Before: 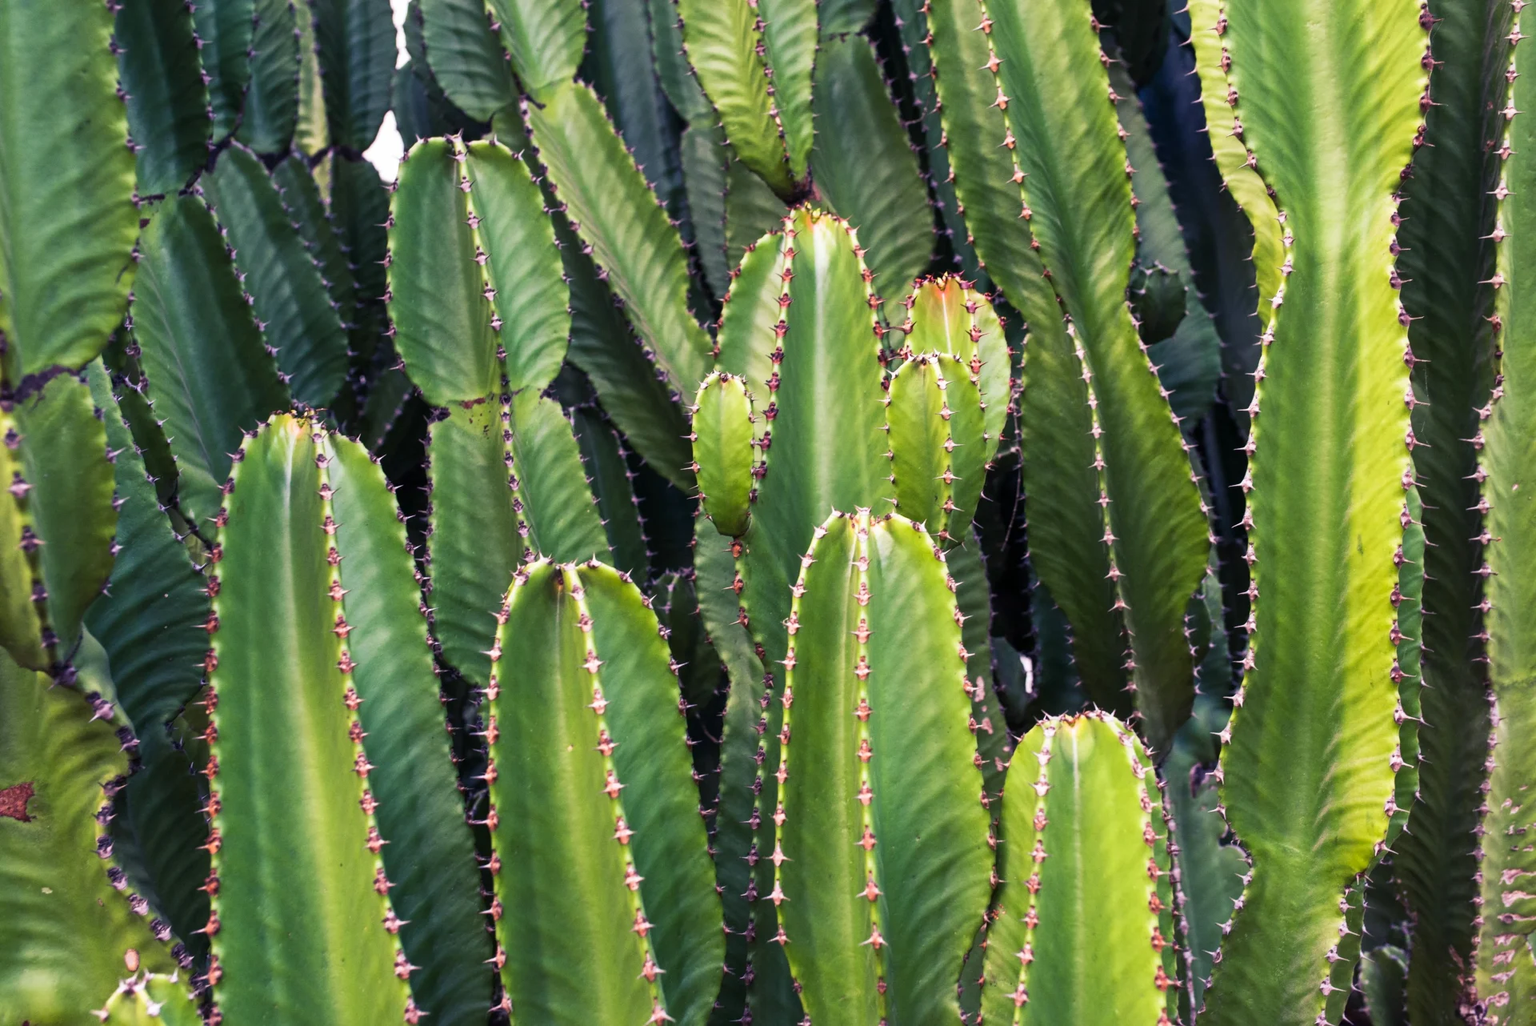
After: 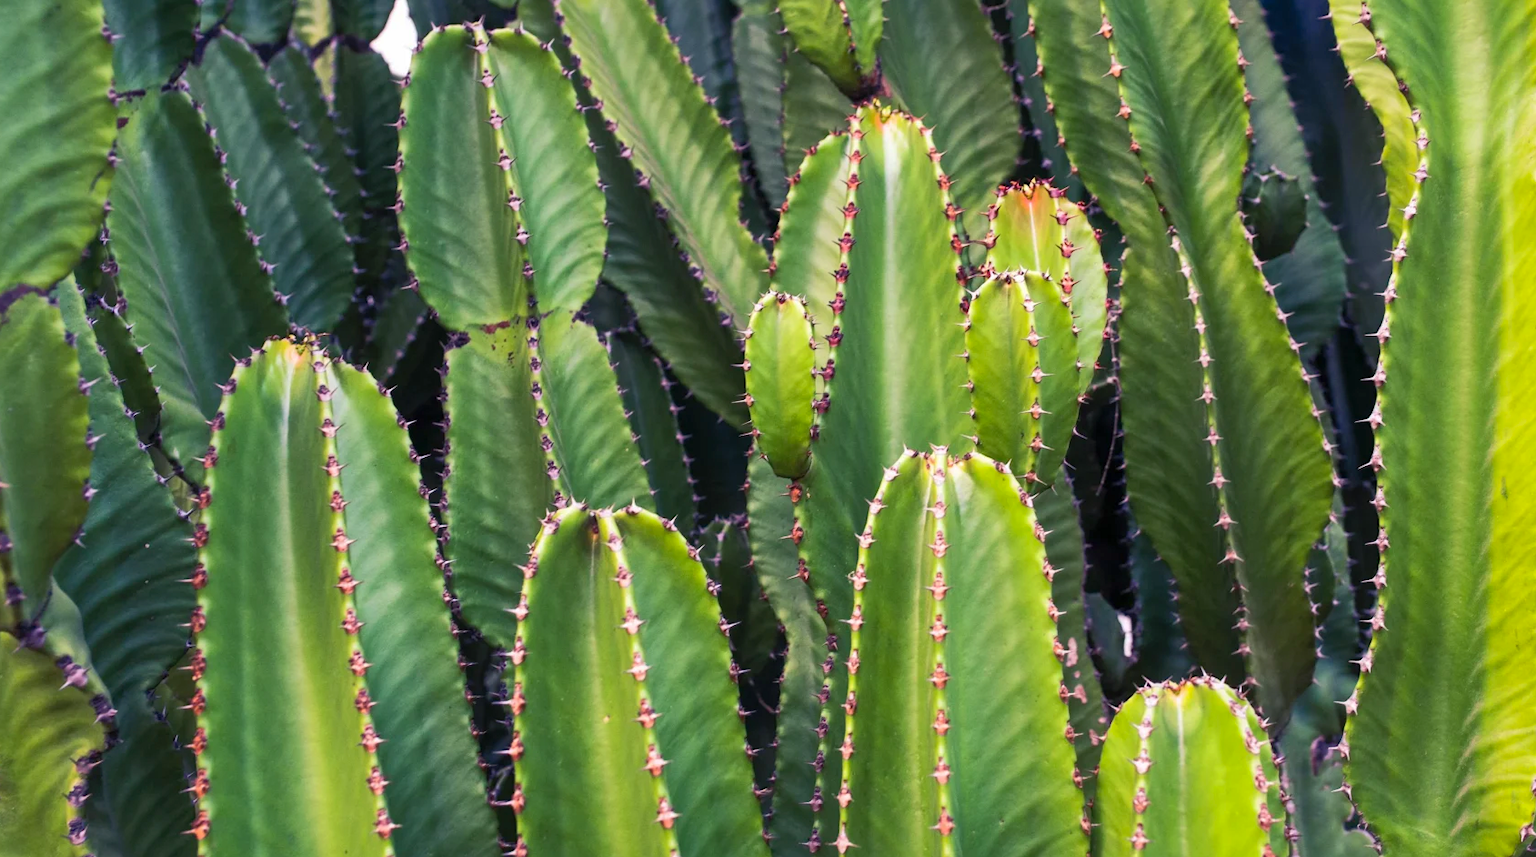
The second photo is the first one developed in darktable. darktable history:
contrast brightness saturation: contrast 0.1, brightness 0.03, saturation 0.09
shadows and highlights: on, module defaults
crop and rotate: left 2.425%, top 11.305%, right 9.6%, bottom 15.08%
